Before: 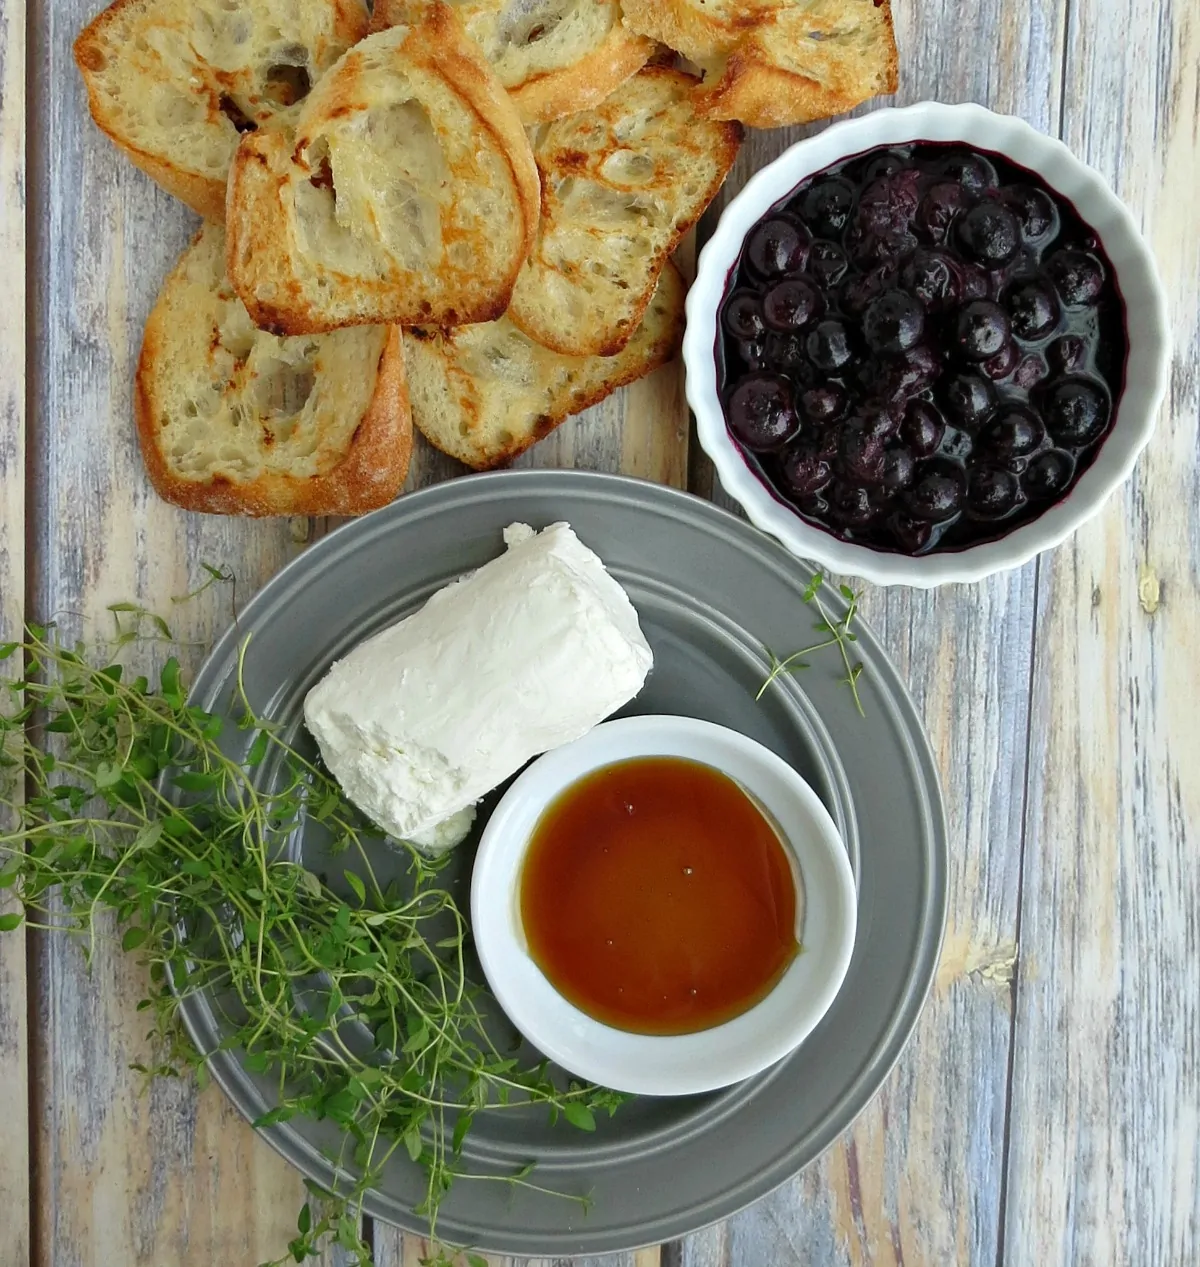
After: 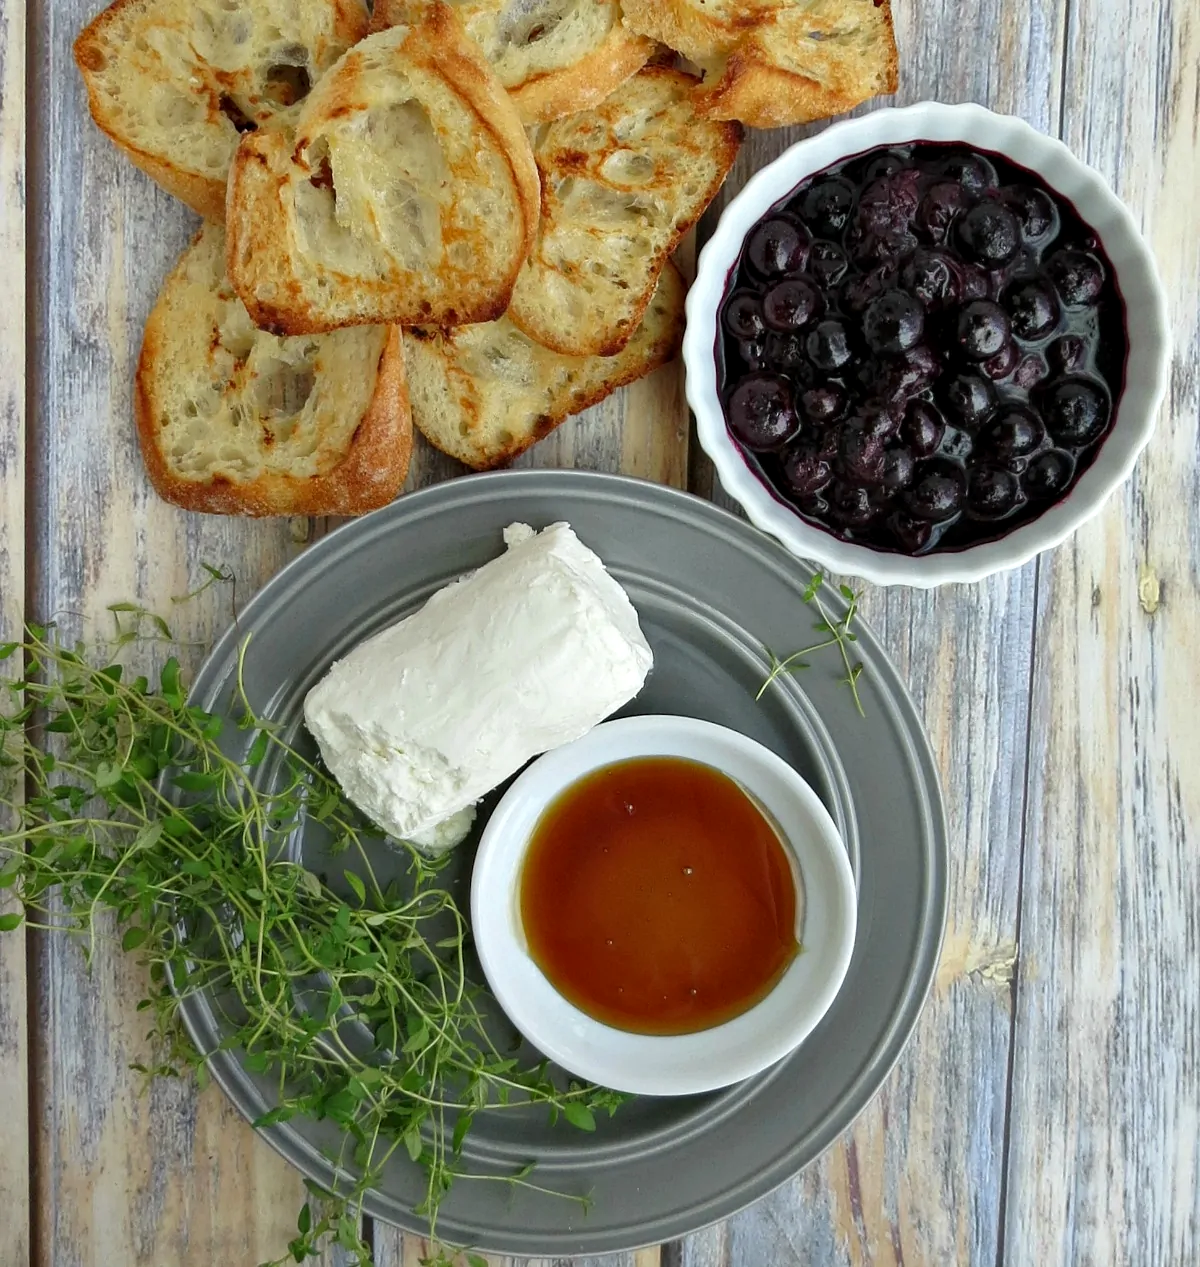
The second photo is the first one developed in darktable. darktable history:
exposure: compensate highlight preservation false
local contrast: highlights 100%, shadows 100%, detail 120%, midtone range 0.2
shadows and highlights: shadows 37.27, highlights -28.18, soften with gaussian
